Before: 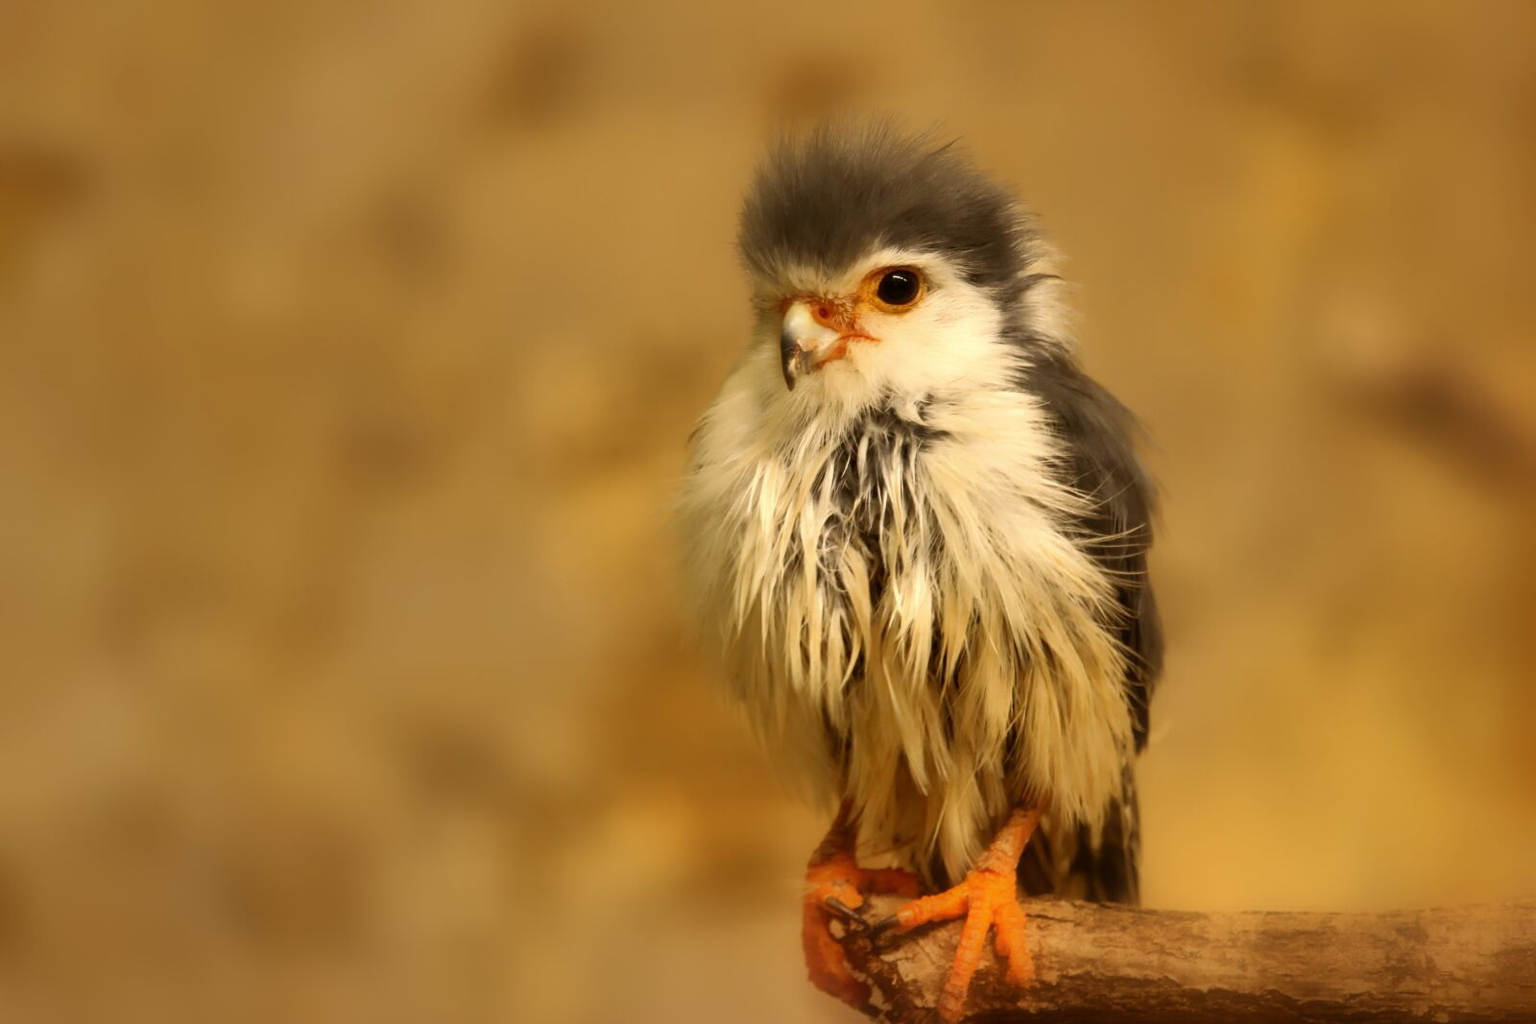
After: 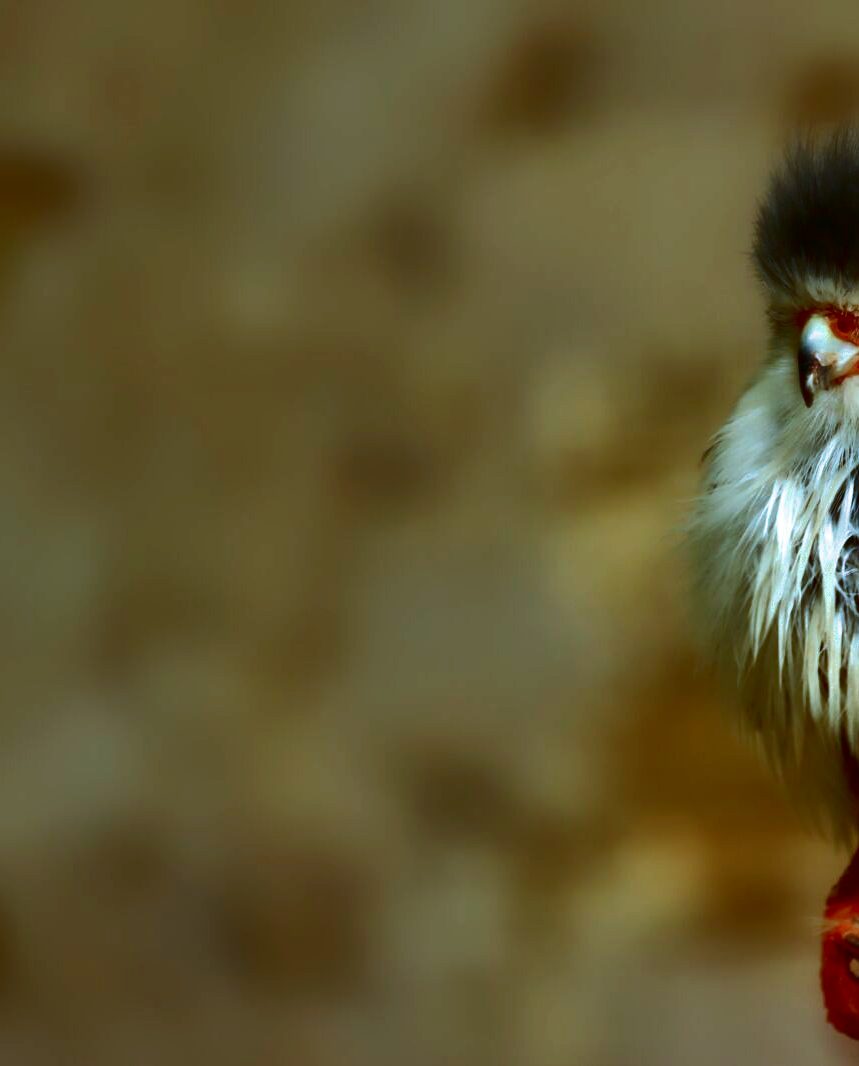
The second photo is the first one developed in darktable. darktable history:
crop: left 0.988%, right 45.315%, bottom 0.082%
exposure: black level correction 0.001, exposure 0.5 EV, compensate highlight preservation false
color calibration: output R [0.972, 0.068, -0.094, 0], output G [-0.178, 1.216, -0.086, 0], output B [0.095, -0.136, 0.98, 0], illuminant as shot in camera, x 0.444, y 0.413, temperature 2883.55 K
filmic rgb: middle gray luminance 18.22%, black relative exposure -11.58 EV, white relative exposure 2.6 EV, threshold 2.96 EV, target black luminance 0%, hardness 8.4, latitude 98.17%, contrast 1.084, shadows ↔ highlights balance 0.544%, enable highlight reconstruction true
contrast brightness saturation: contrast 0.093, brightness -0.602, saturation 0.173
